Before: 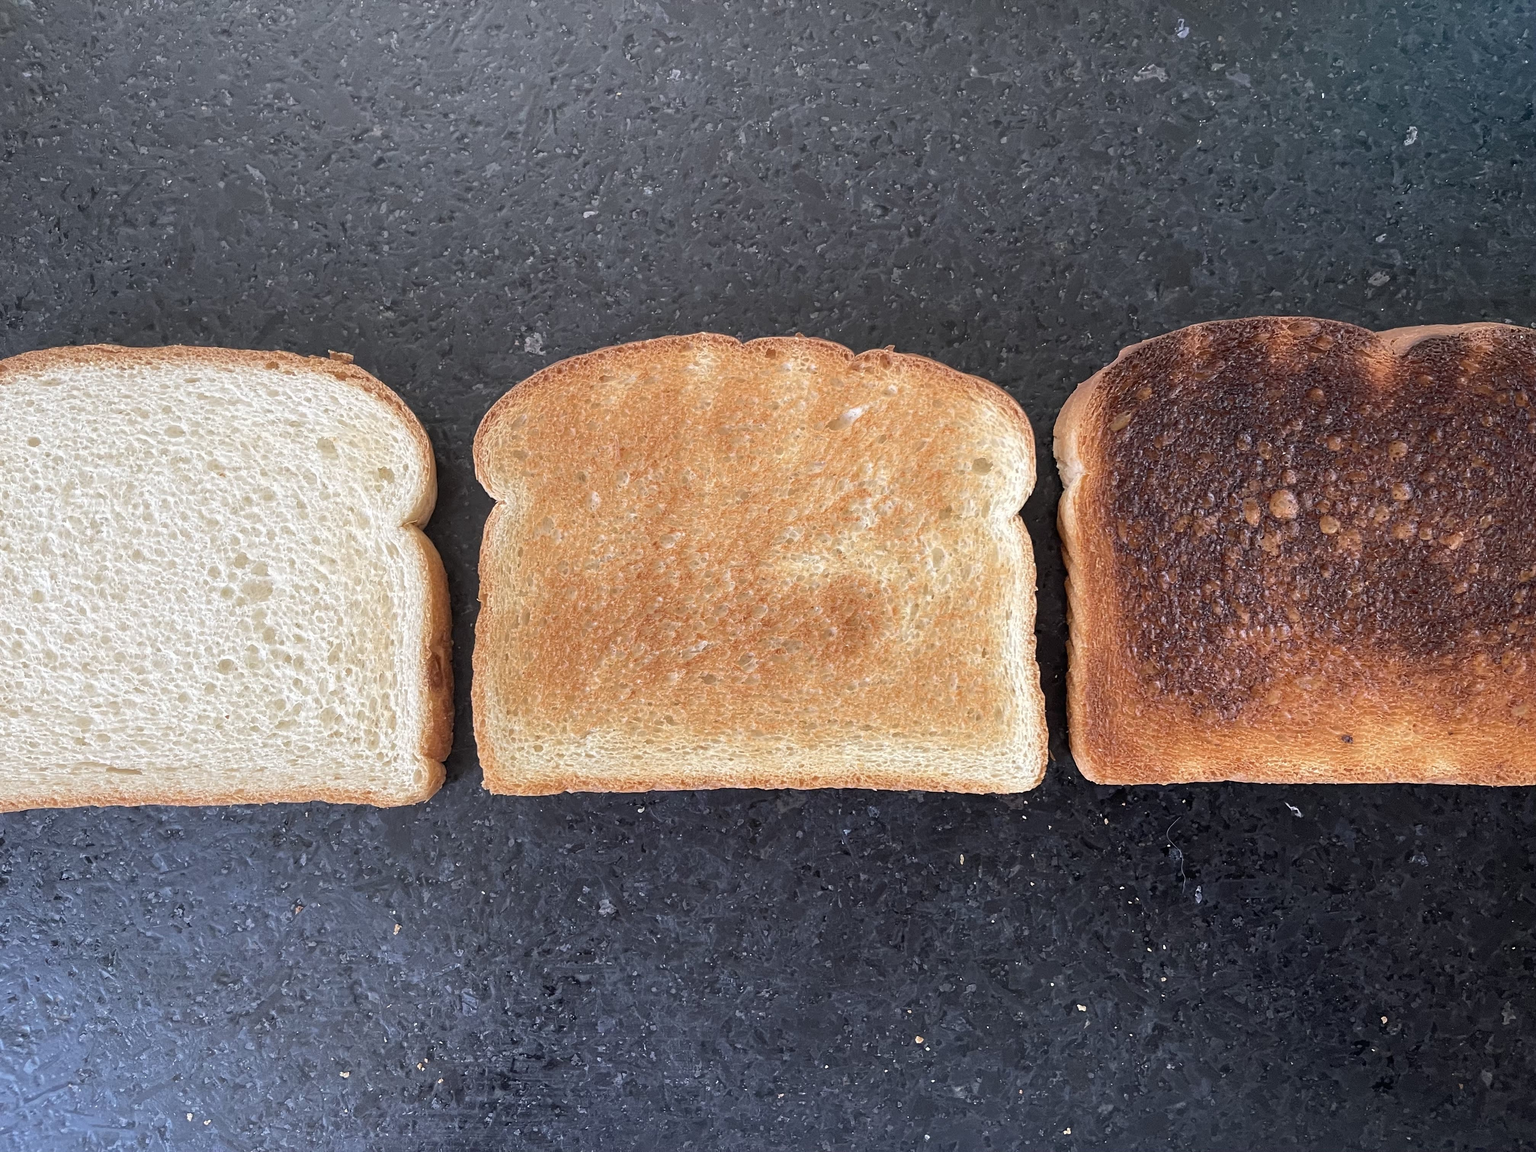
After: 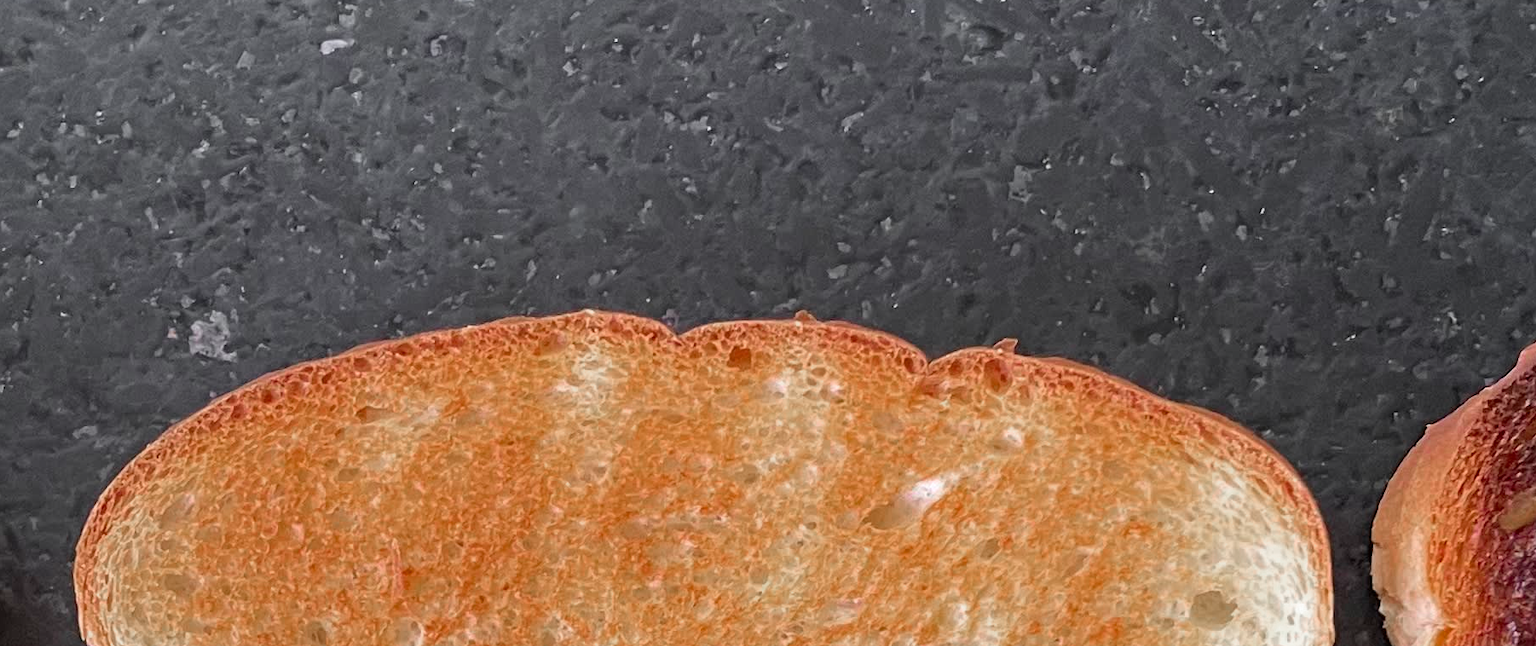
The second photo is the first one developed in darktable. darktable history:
color zones: curves: ch0 [(0, 0.48) (0.209, 0.398) (0.305, 0.332) (0.429, 0.493) (0.571, 0.5) (0.714, 0.5) (0.857, 0.5) (1, 0.48)]; ch1 [(0, 0.736) (0.143, 0.625) (0.225, 0.371) (0.429, 0.256) (0.571, 0.241) (0.714, 0.213) (0.857, 0.48) (1, 0.736)]; ch2 [(0, 0.448) (0.143, 0.498) (0.286, 0.5) (0.429, 0.5) (0.571, 0.5) (0.714, 0.5) (0.857, 0.5) (1, 0.448)]
crop: left 28.64%, top 16.832%, right 26.637%, bottom 58.055%
